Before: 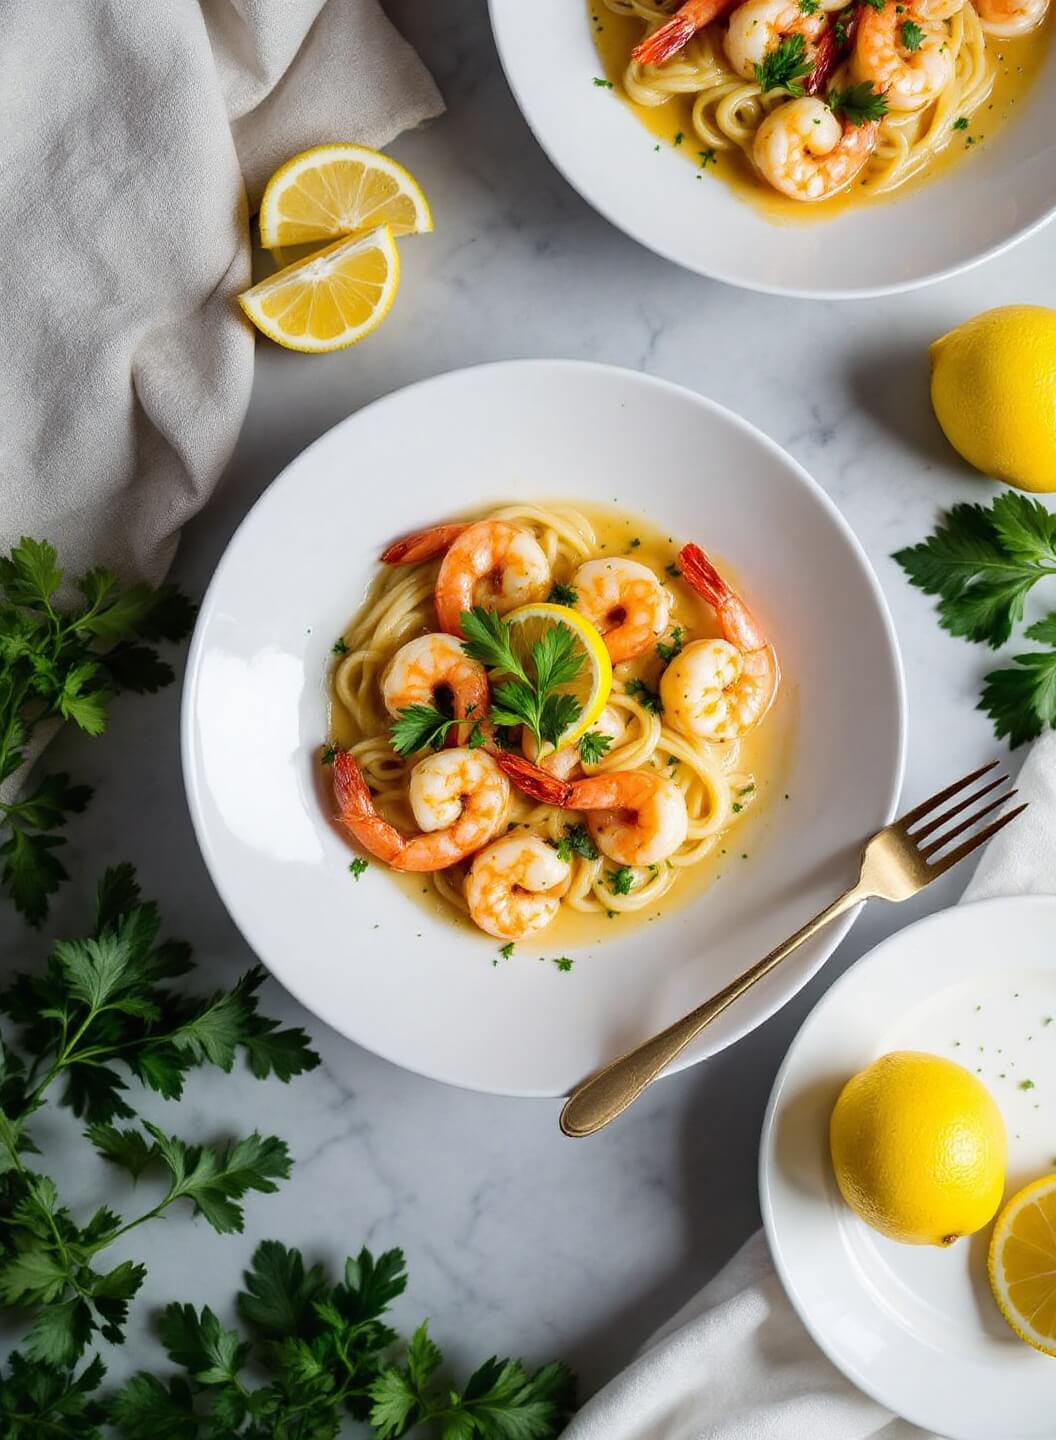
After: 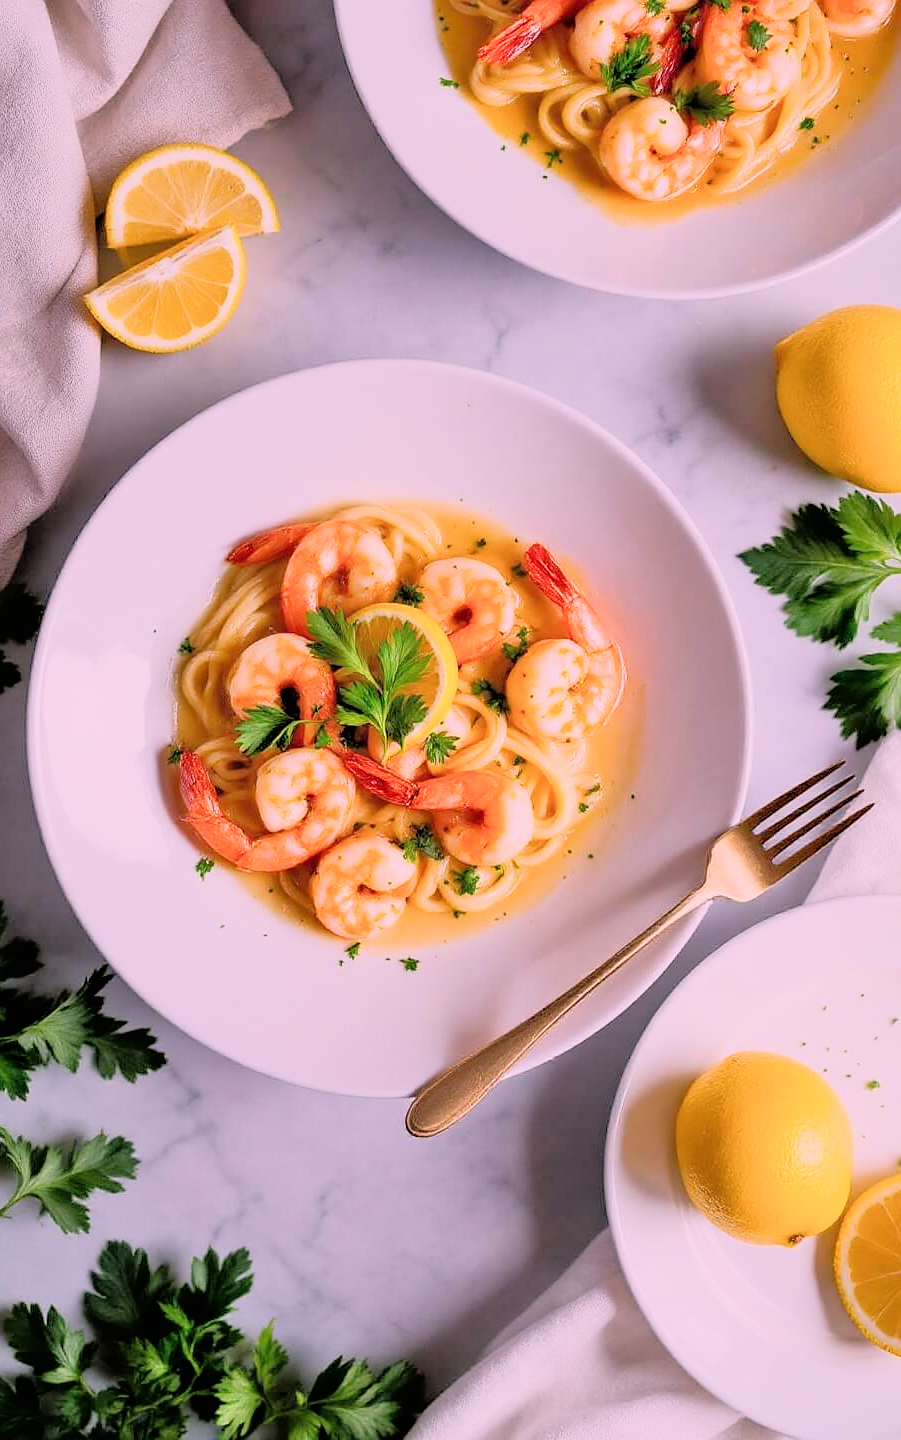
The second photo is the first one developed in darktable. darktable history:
tone equalizer: -7 EV 0.15 EV, -6 EV 0.6 EV, -5 EV 1.15 EV, -4 EV 1.33 EV, -3 EV 1.15 EV, -2 EV 0.6 EV, -1 EV 0.15 EV, mask exposure compensation -0.5 EV
filmic rgb: black relative exposure -11.88 EV, white relative exposure 5.43 EV, threshold 3 EV, hardness 4.49, latitude 50%, contrast 1.14, color science v5 (2021), contrast in shadows safe, contrast in highlights safe, enable highlight reconstruction true
crop and rotate: left 14.584%
sharpen: radius 0.969, amount 0.604
white balance: red 1.188, blue 1.11
